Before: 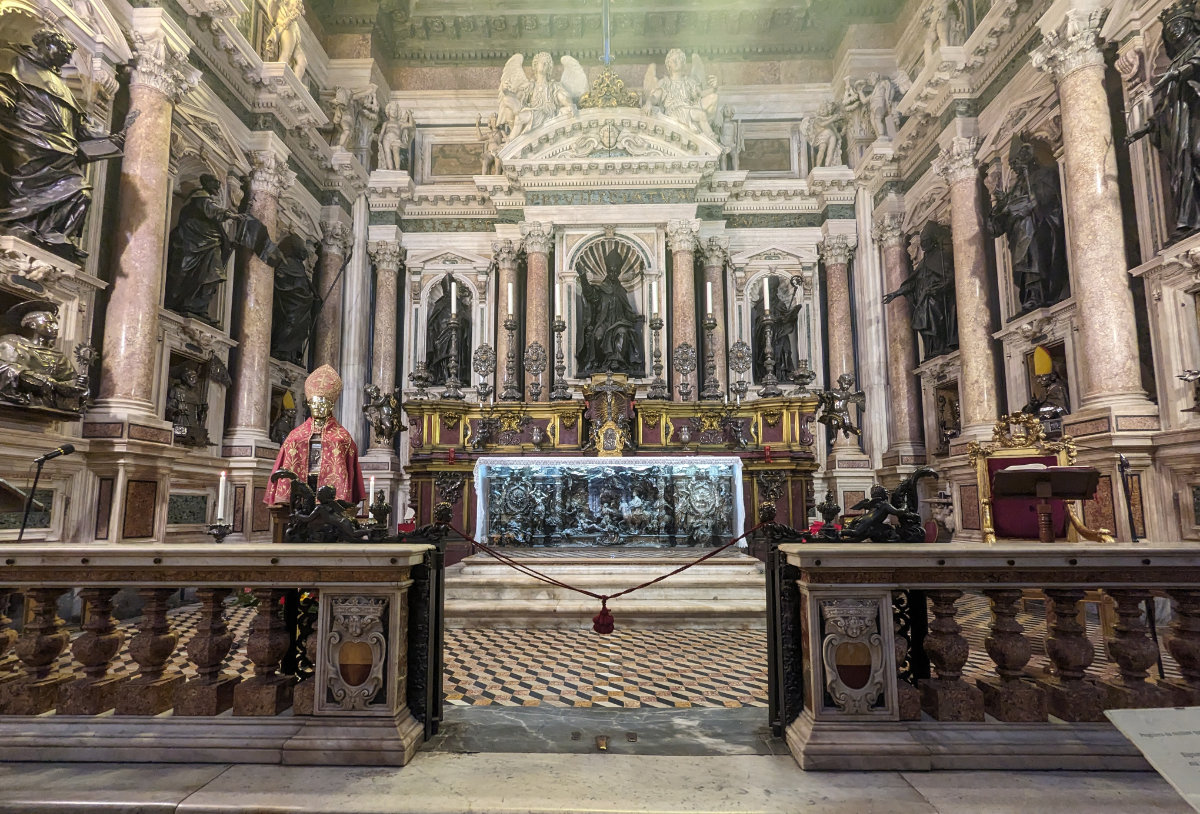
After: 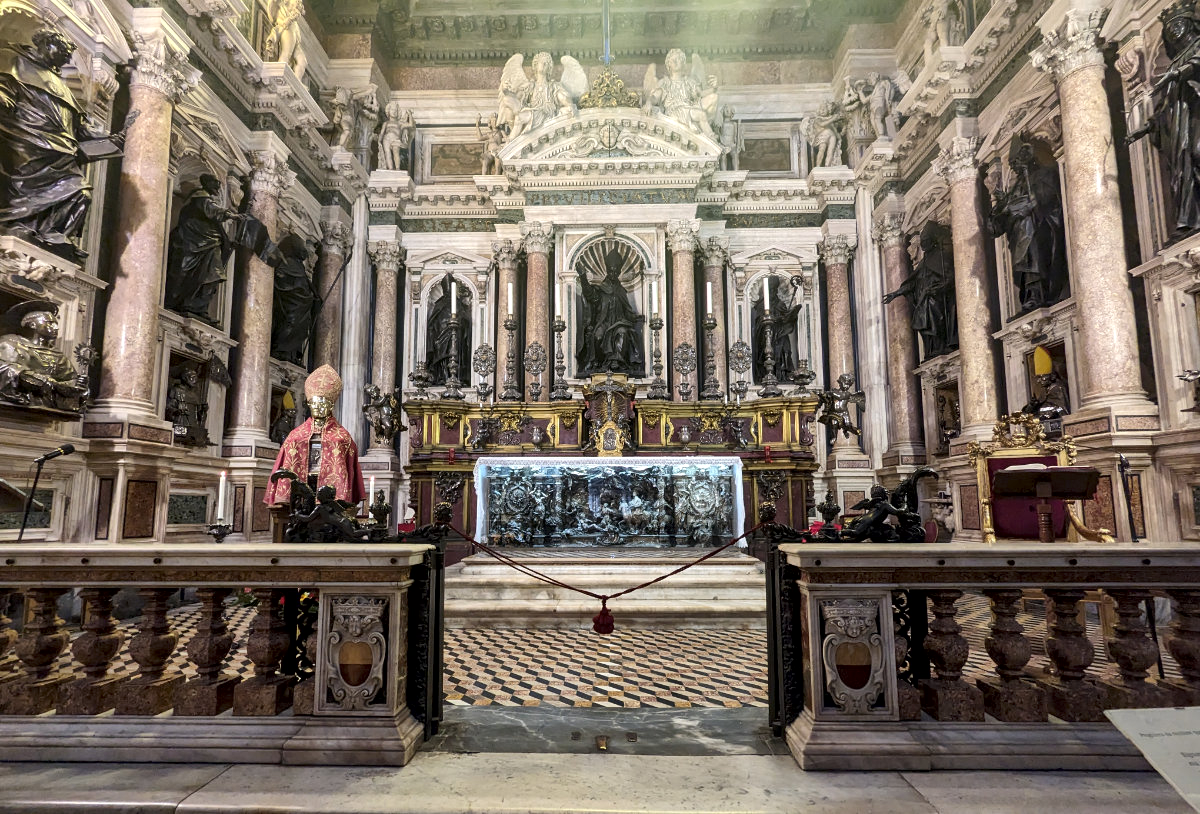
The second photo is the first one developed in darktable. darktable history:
tone equalizer: edges refinement/feathering 500, mask exposure compensation -1.57 EV, preserve details no
local contrast: mode bilateral grid, contrast 26, coarseness 59, detail 151%, midtone range 0.2
